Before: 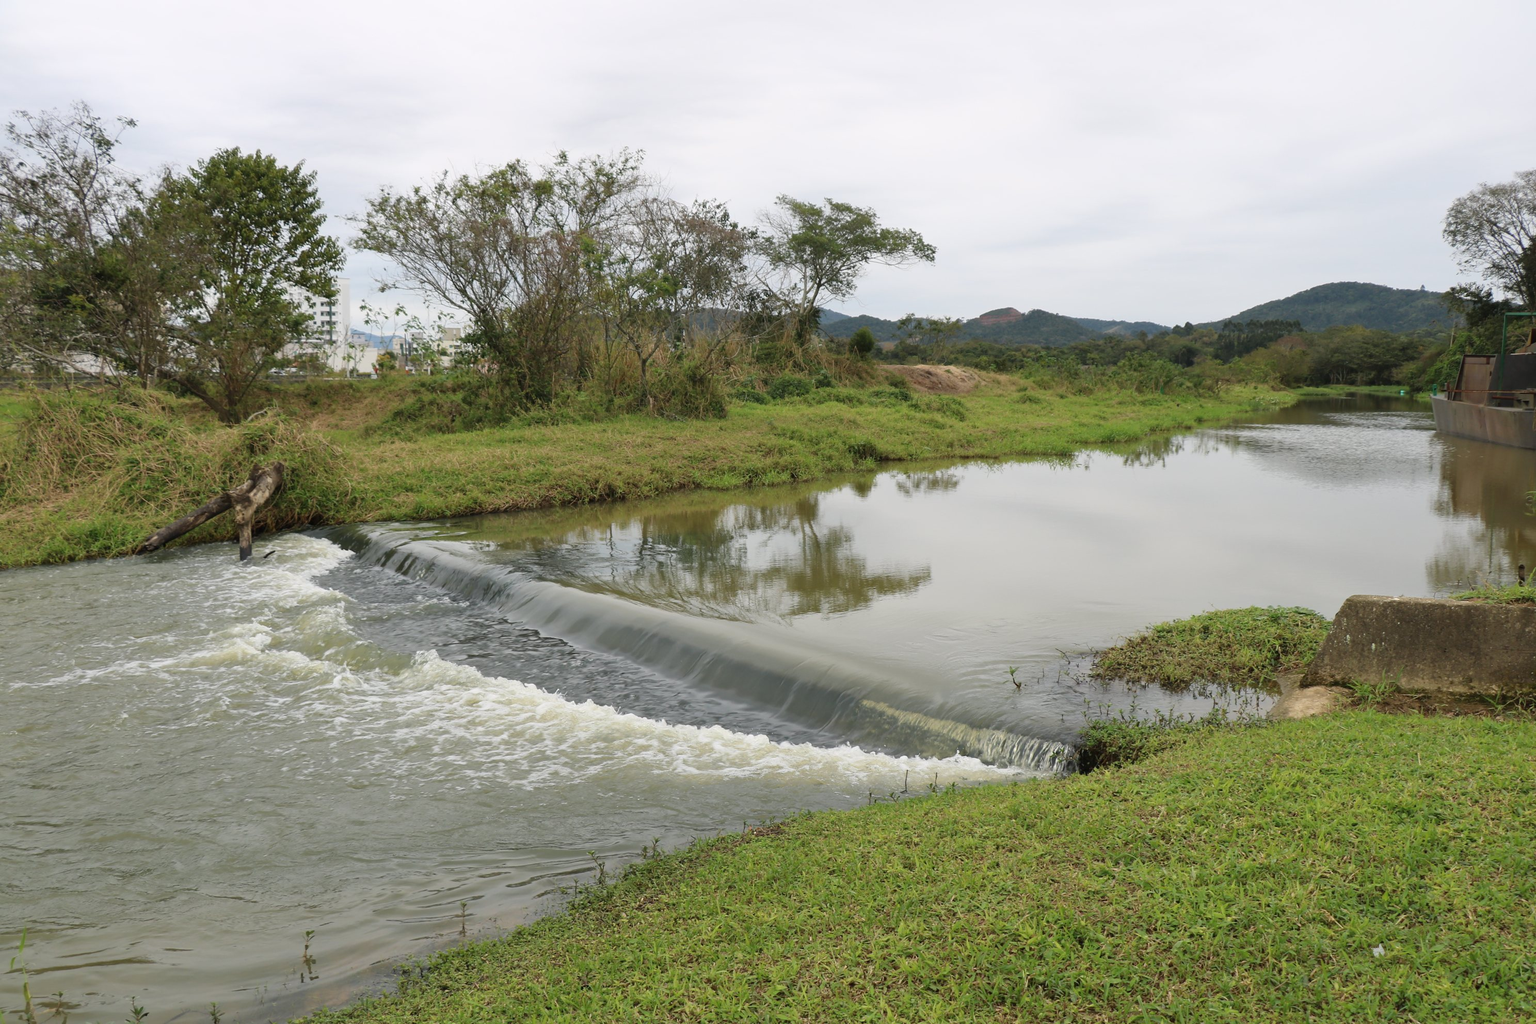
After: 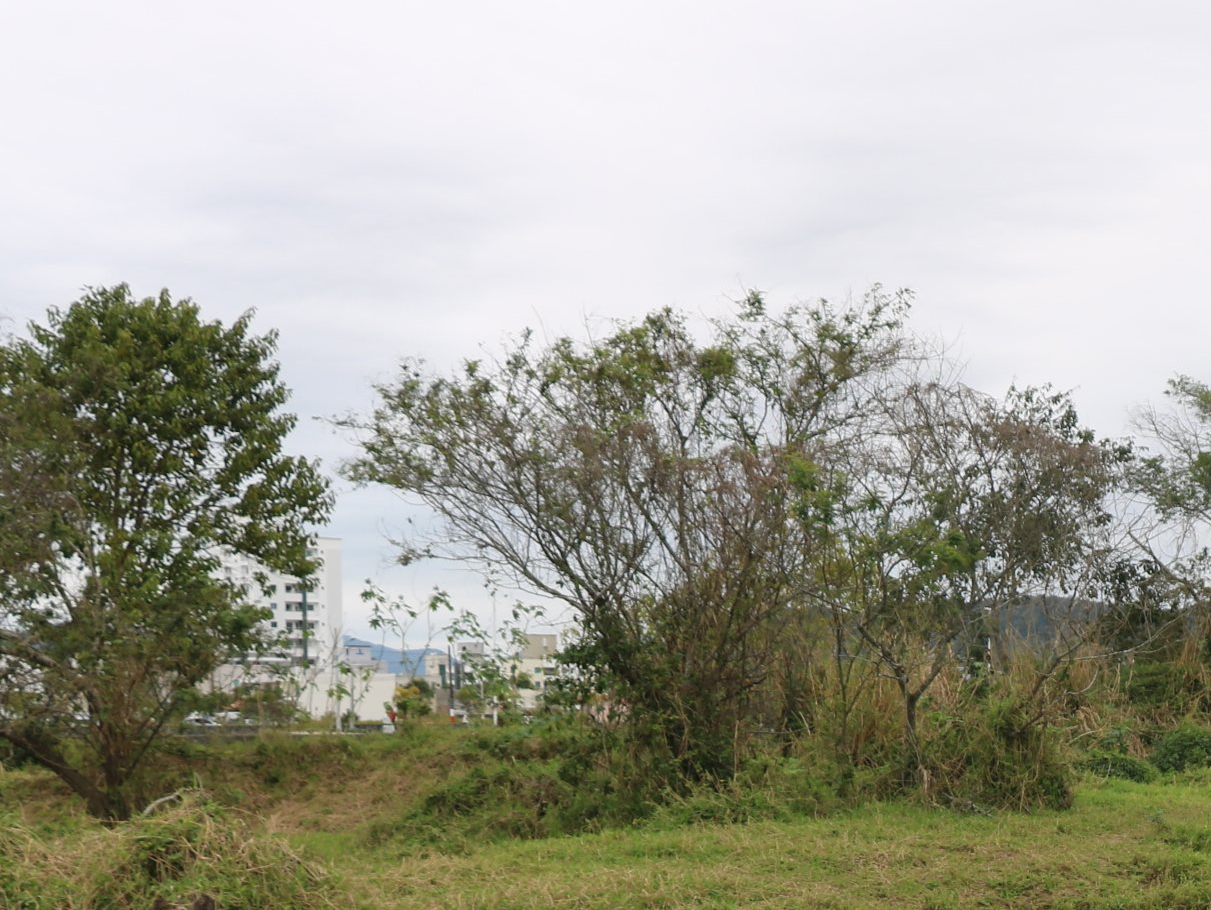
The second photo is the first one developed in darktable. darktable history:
crop and rotate: left 11.31%, top 0.056%, right 47.989%, bottom 54.064%
